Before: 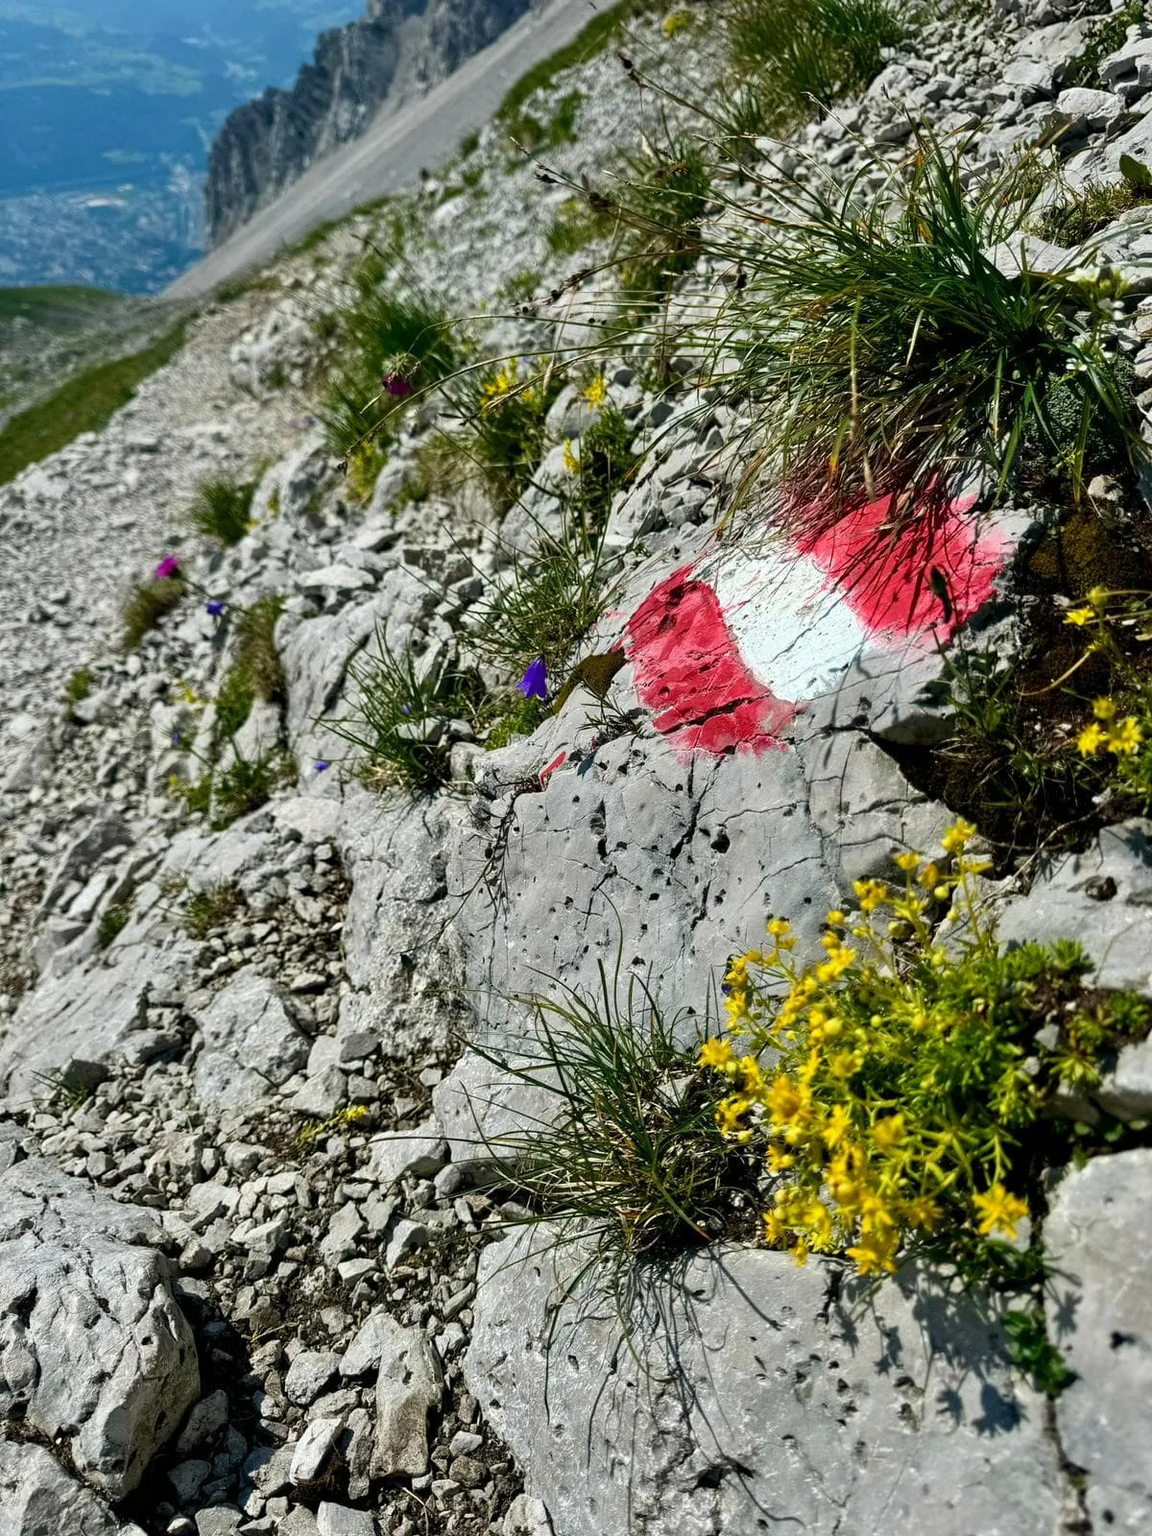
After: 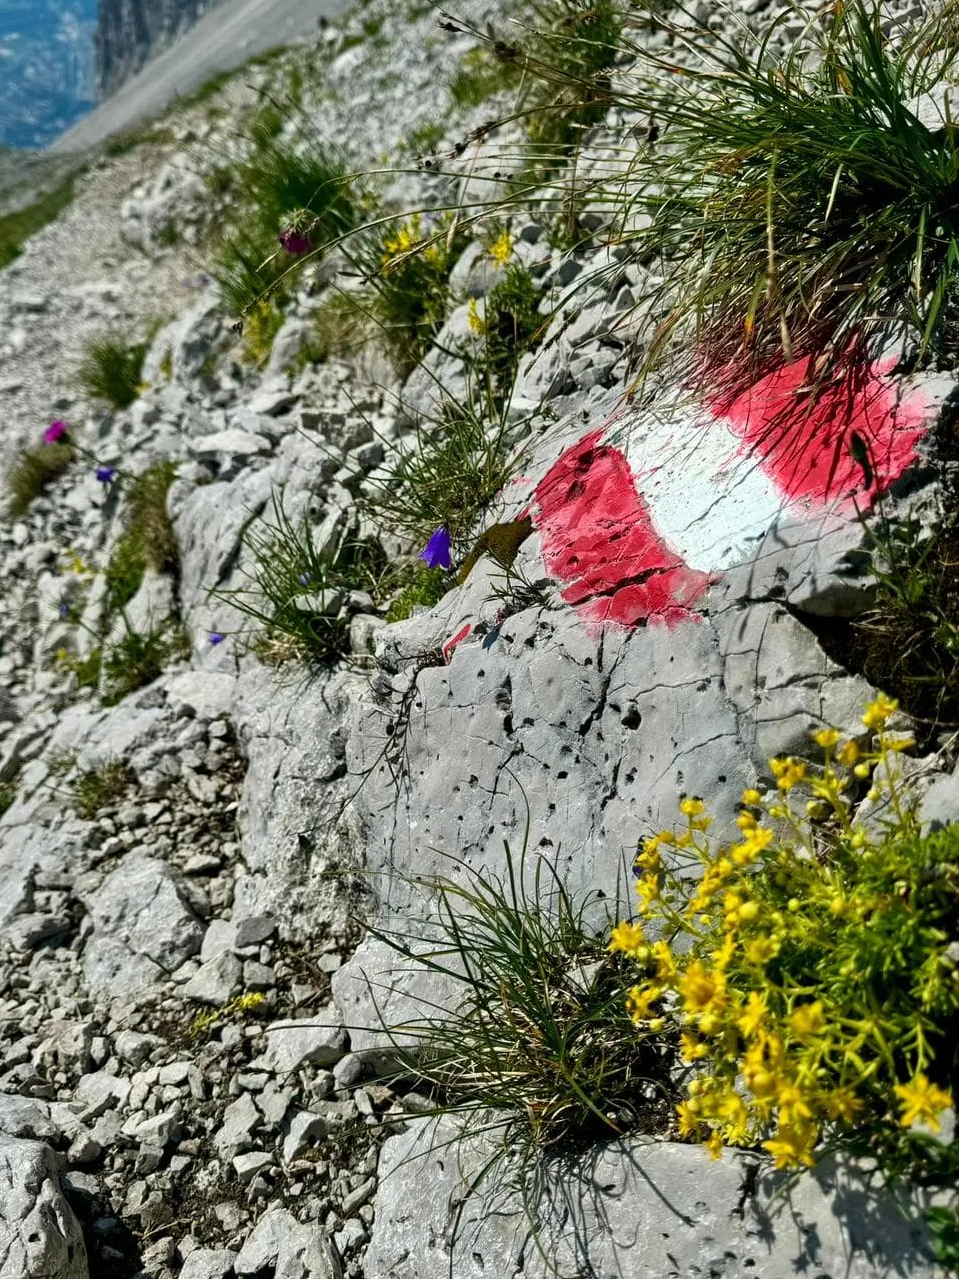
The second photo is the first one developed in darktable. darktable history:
crop: left 10%, top 10%, right 10%, bottom 10%
